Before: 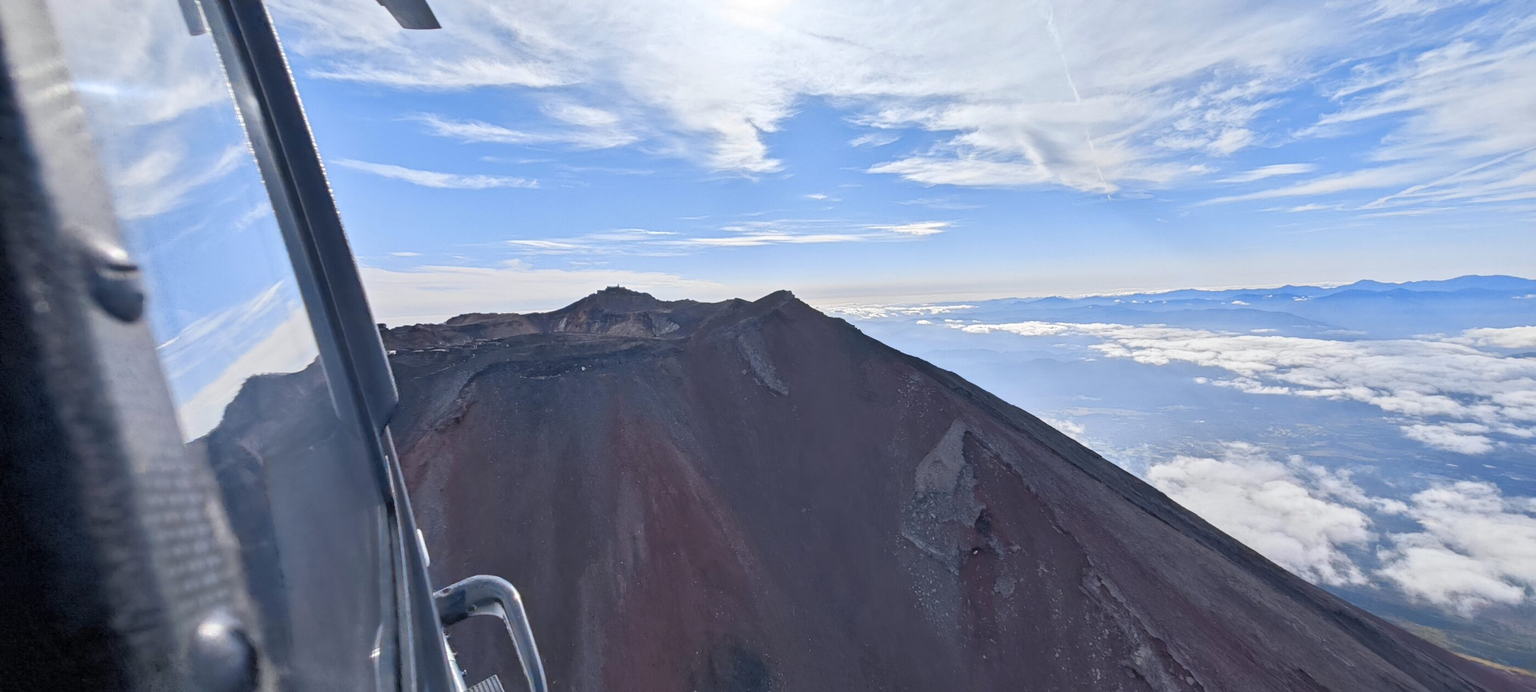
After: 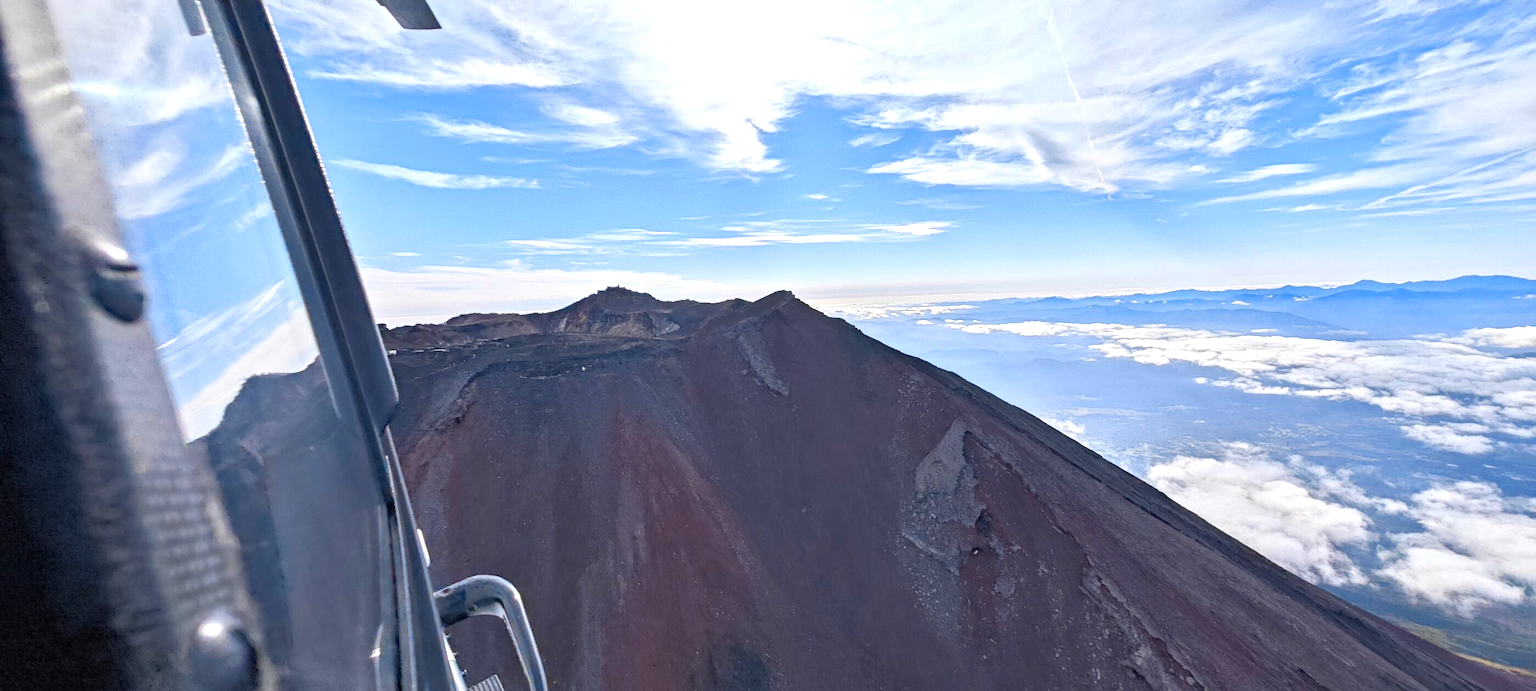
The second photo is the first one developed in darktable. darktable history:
tone equalizer: on, module defaults
haze removal: strength 0.29, distance 0.25, compatibility mode true, adaptive false
color balance: mode lift, gamma, gain (sRGB)
exposure: black level correction 0, exposure 0.5 EV, compensate highlight preservation false
